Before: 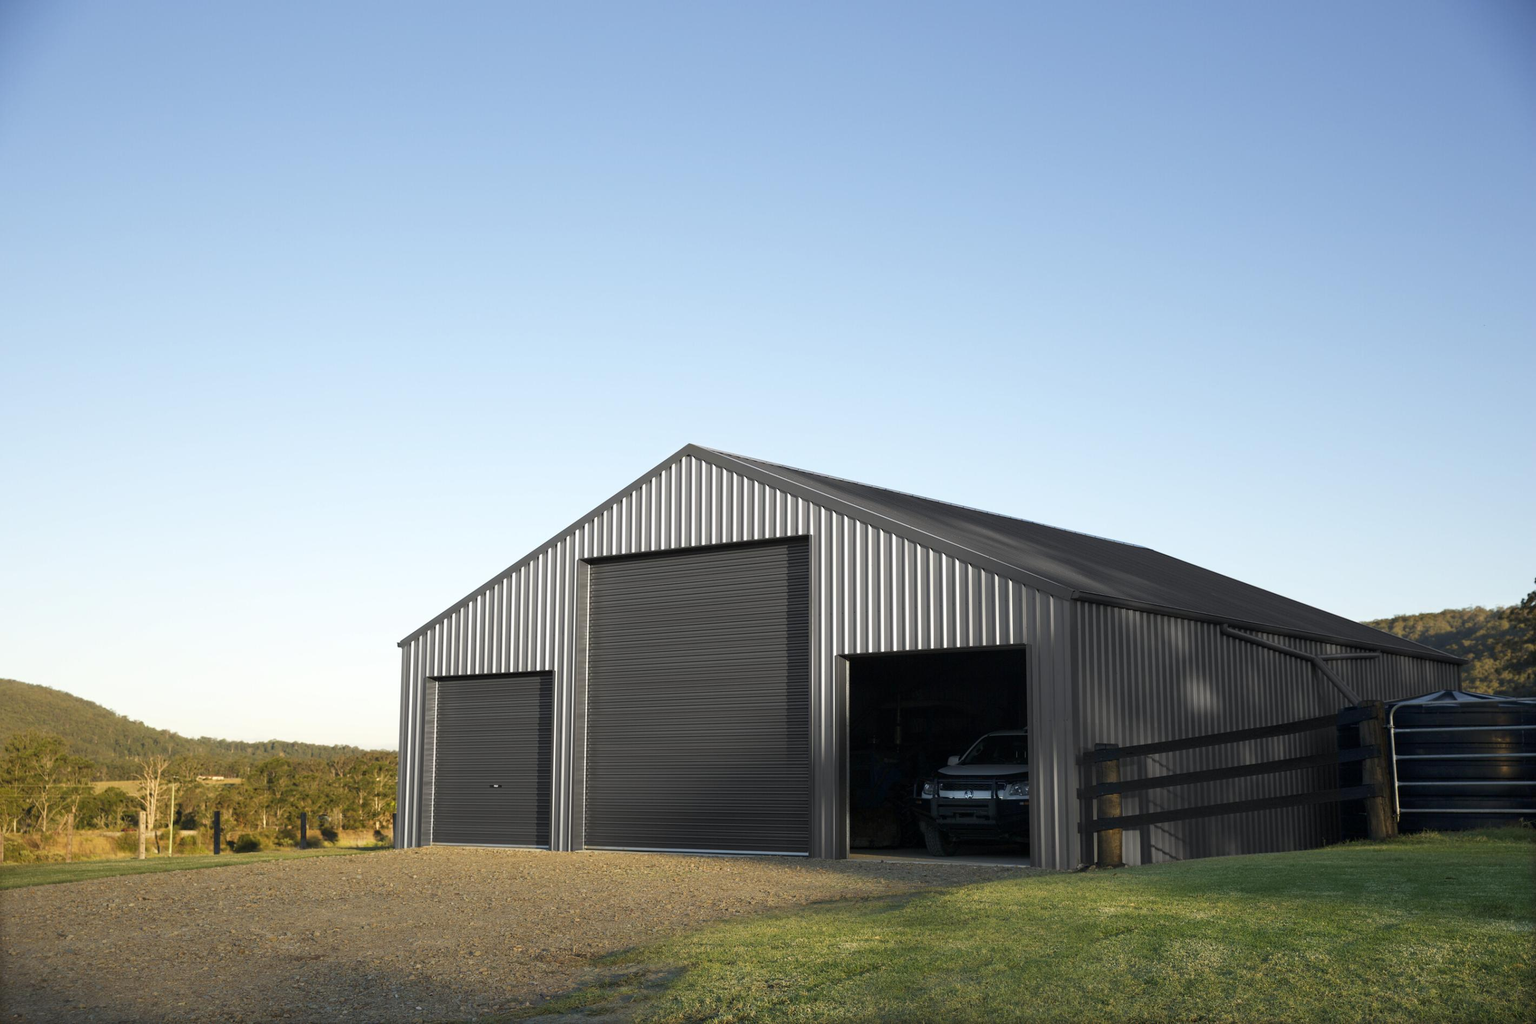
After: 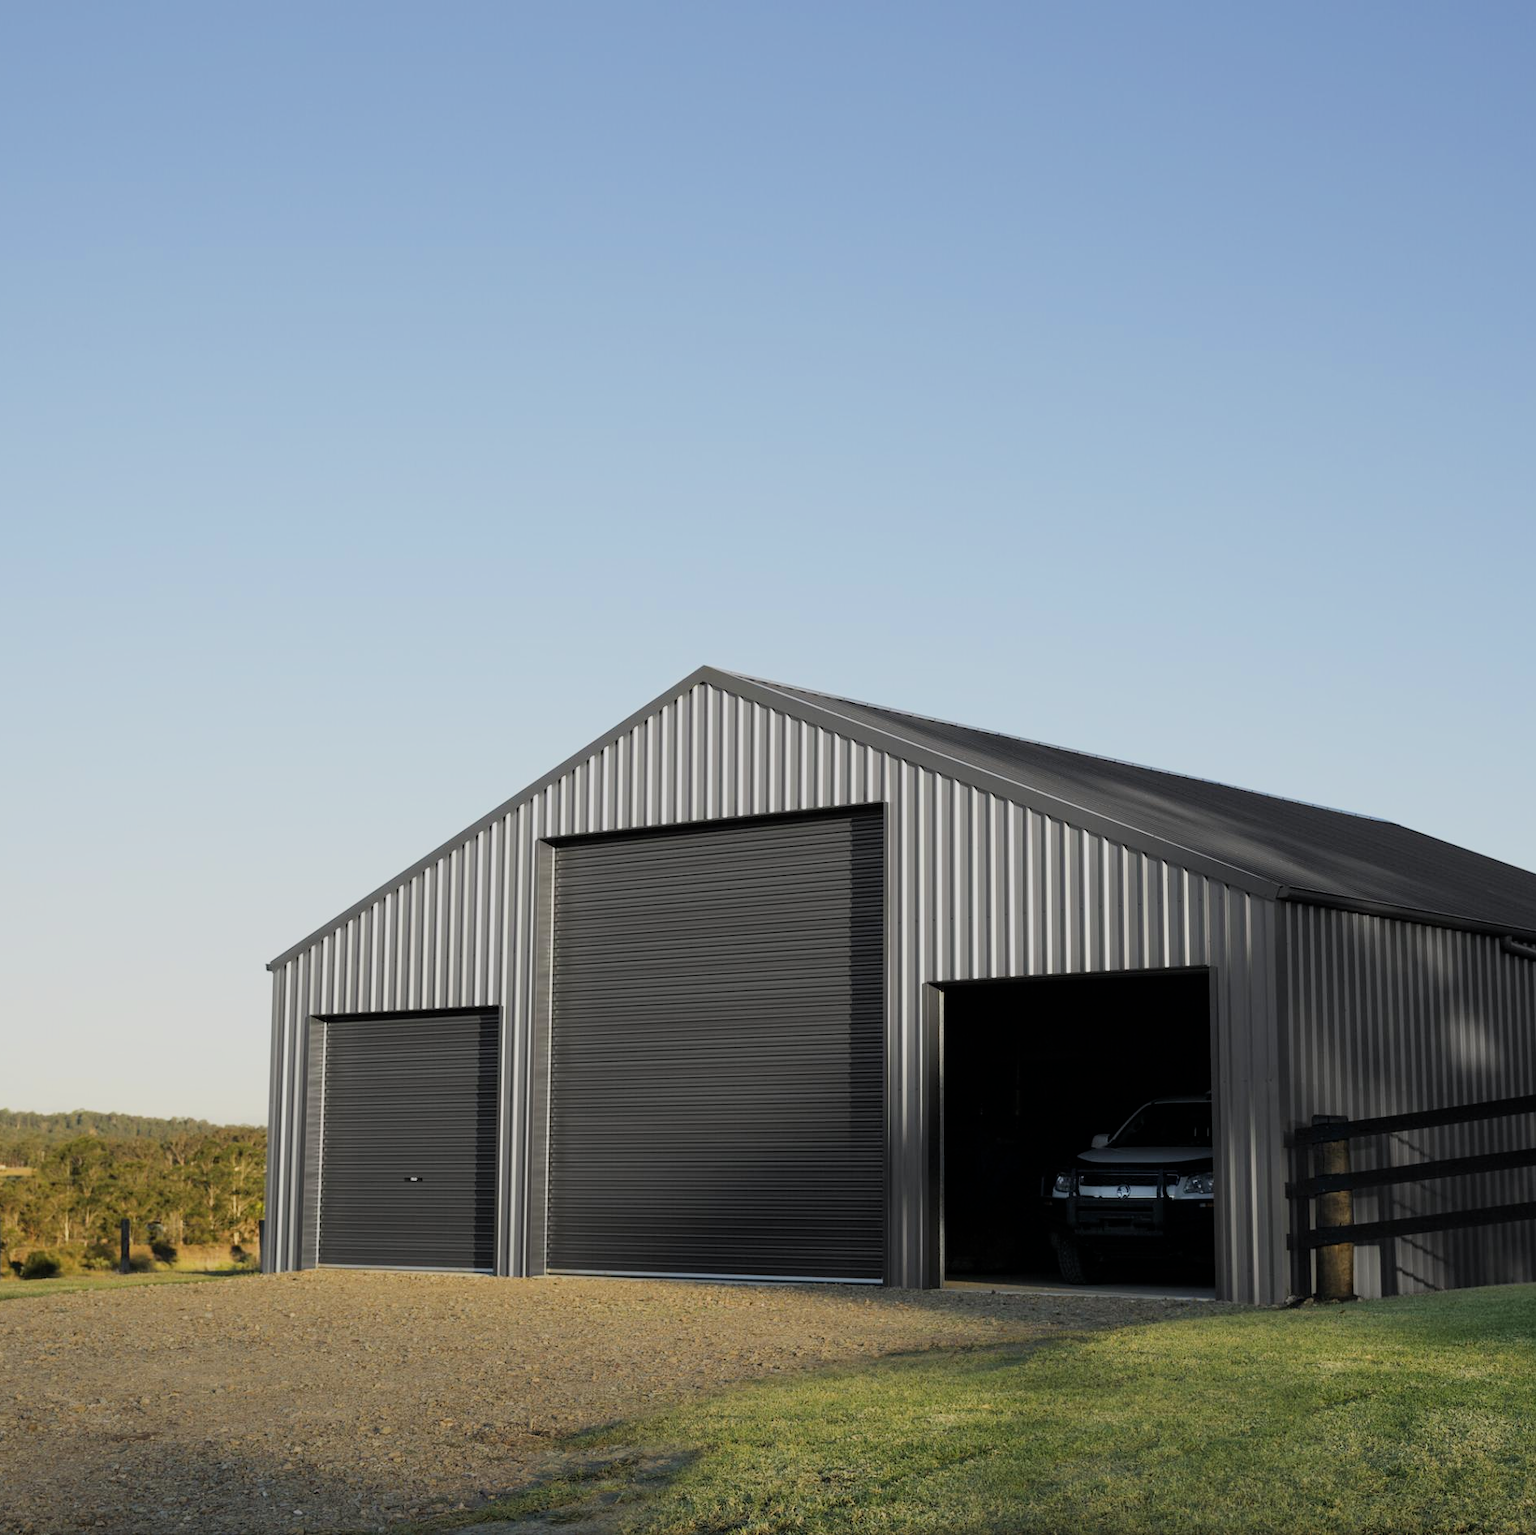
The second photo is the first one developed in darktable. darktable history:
crop and rotate: left 14.385%, right 18.948%
filmic rgb: black relative exposure -7.65 EV, white relative exposure 4.56 EV, hardness 3.61, color science v6 (2022)
